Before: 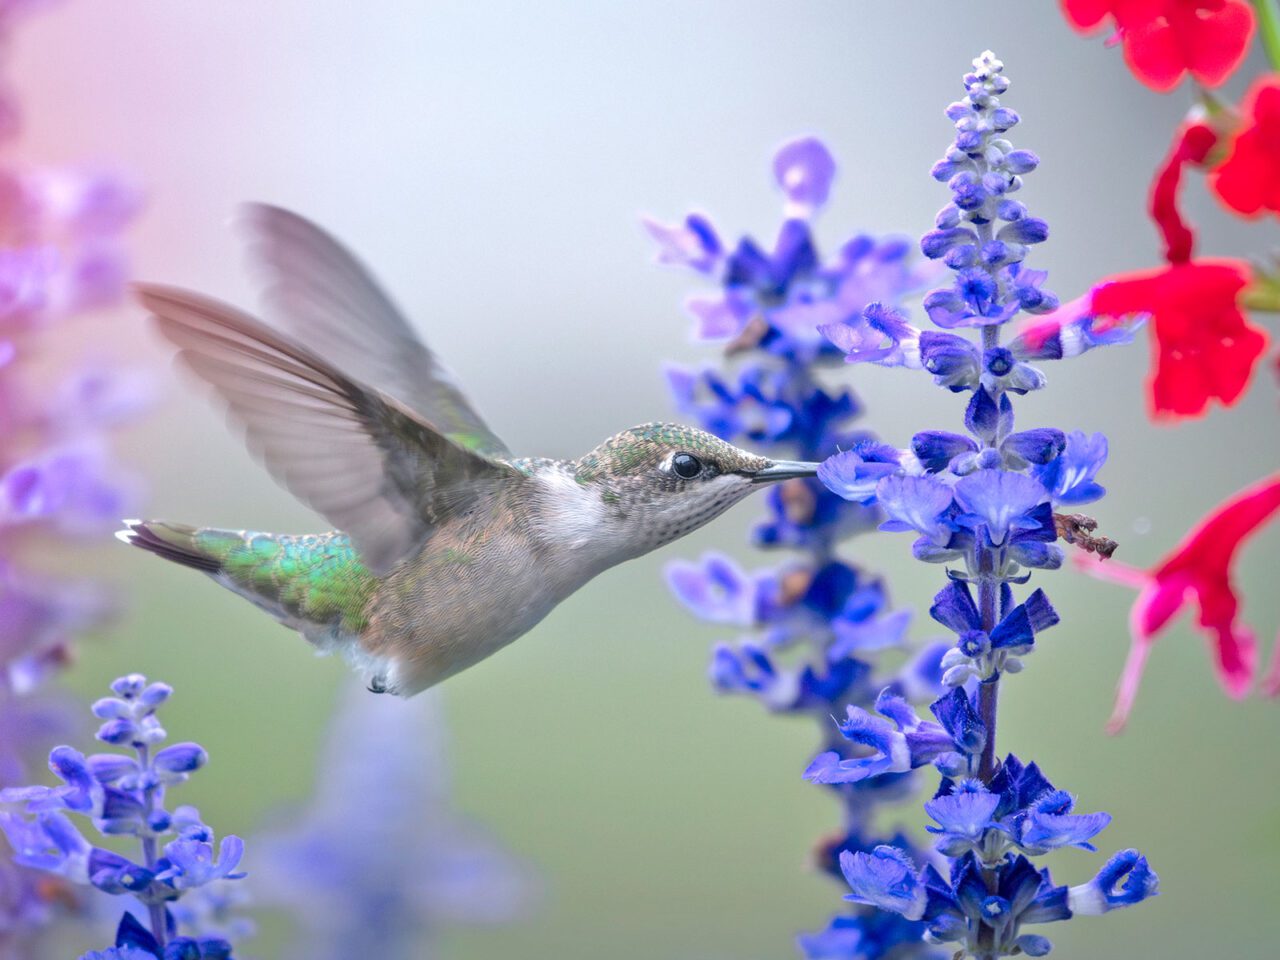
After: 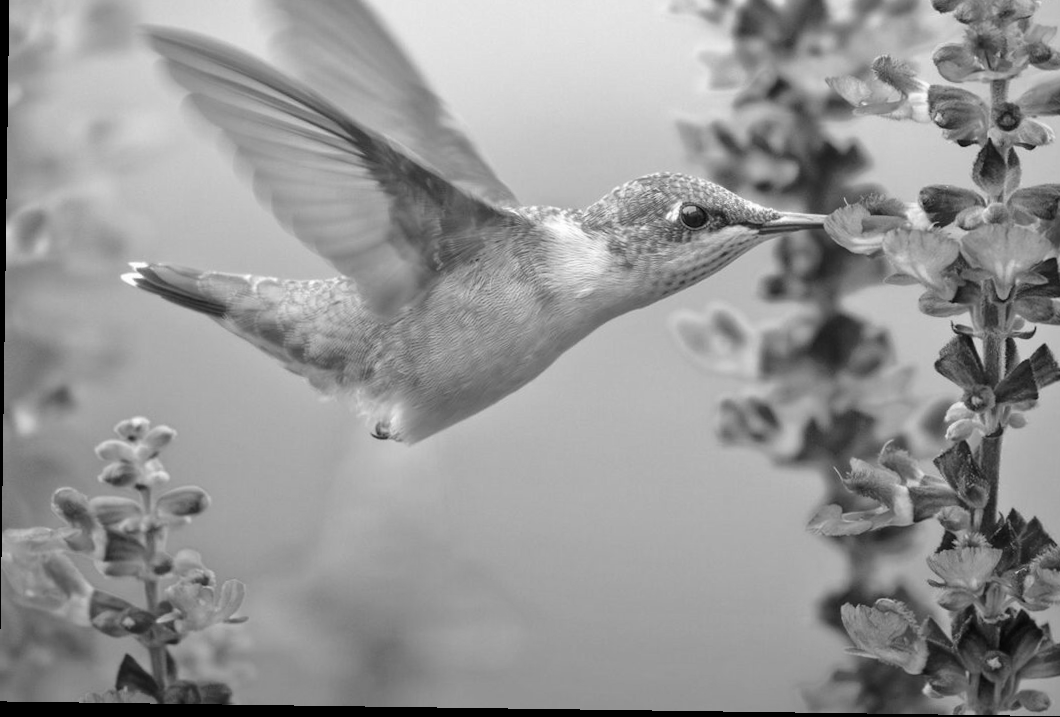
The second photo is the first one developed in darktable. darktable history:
crop: top 26.531%, right 17.959%
monochrome: on, module defaults
rotate and perspective: rotation 0.8°, automatic cropping off
